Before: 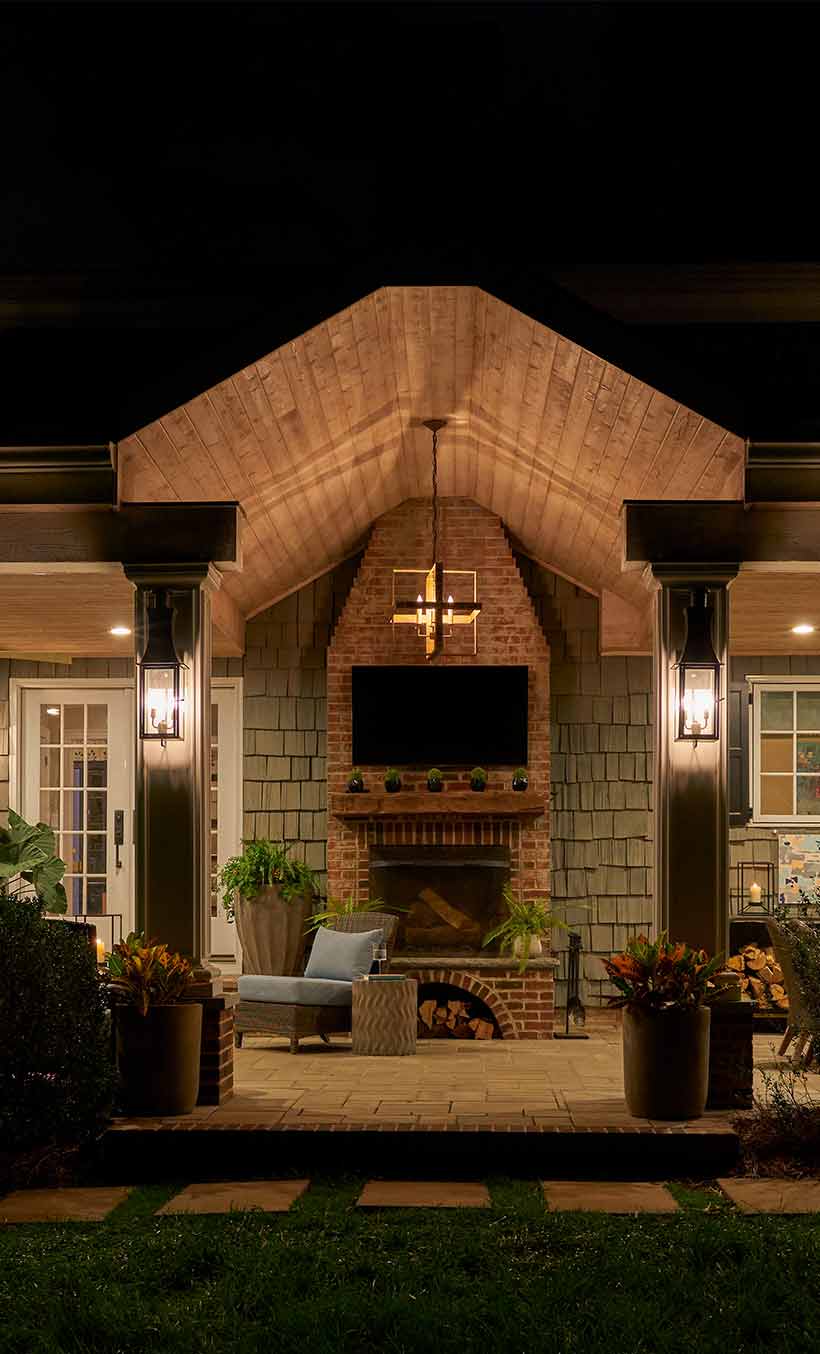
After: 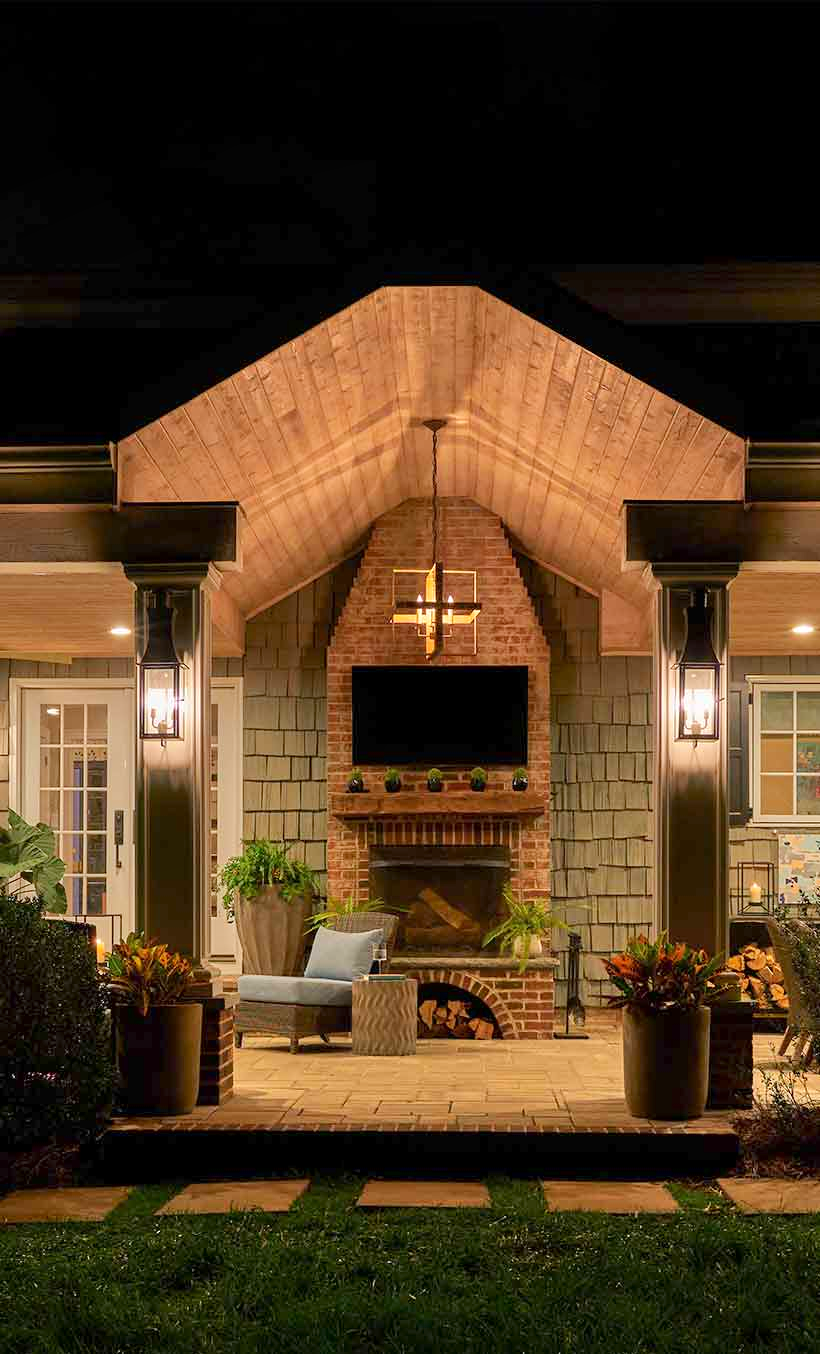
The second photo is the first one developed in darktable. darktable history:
tone equalizer: -7 EV 0.141 EV, -6 EV 0.632 EV, -5 EV 1.17 EV, -4 EV 1.3 EV, -3 EV 1.12 EV, -2 EV 0.6 EV, -1 EV 0.154 EV, smoothing diameter 24.99%, edges refinement/feathering 9.22, preserve details guided filter
base curve: preserve colors none
